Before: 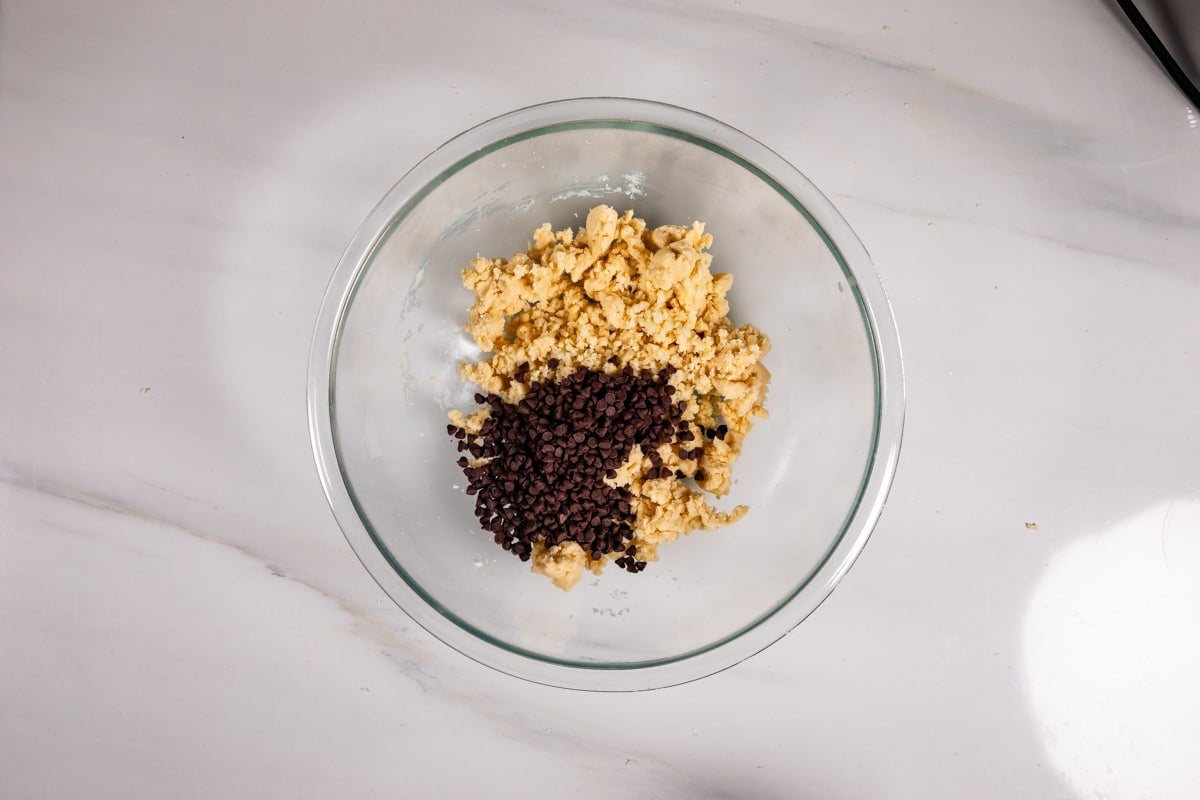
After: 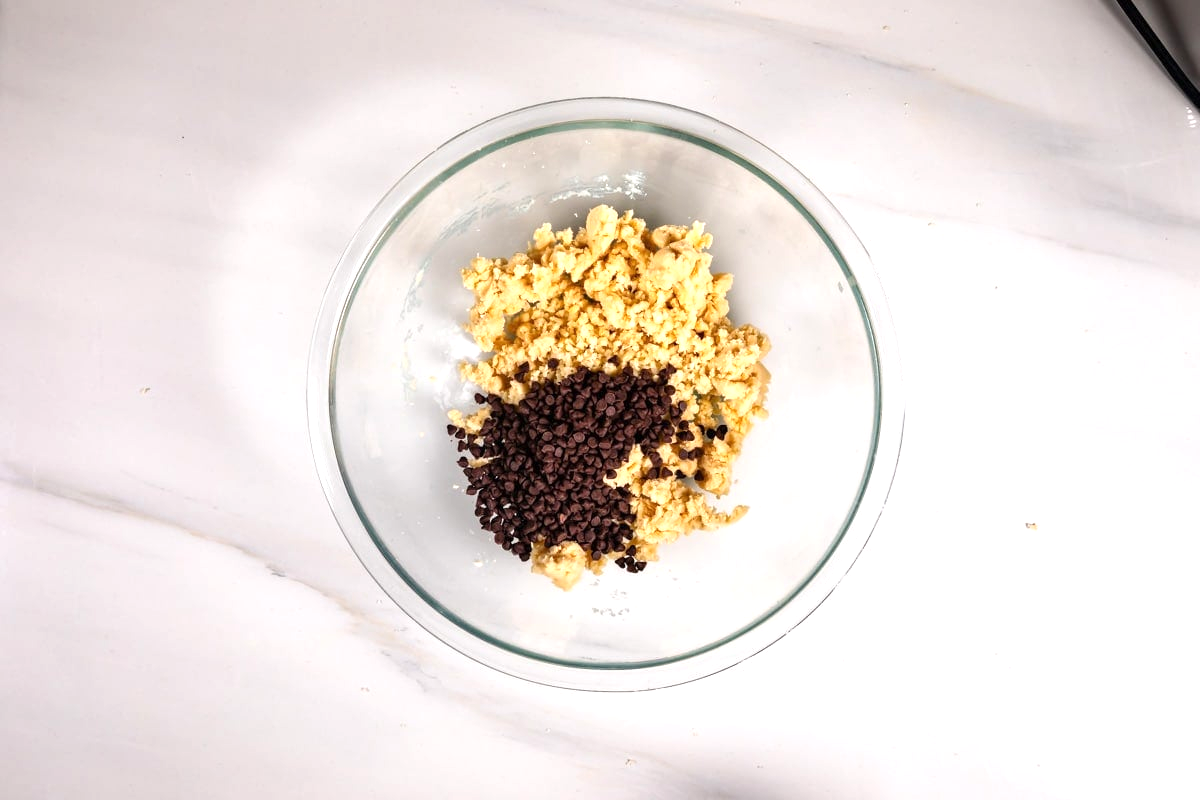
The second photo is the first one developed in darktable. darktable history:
exposure: exposure 0.664 EV, compensate exposure bias true, compensate highlight preservation false
